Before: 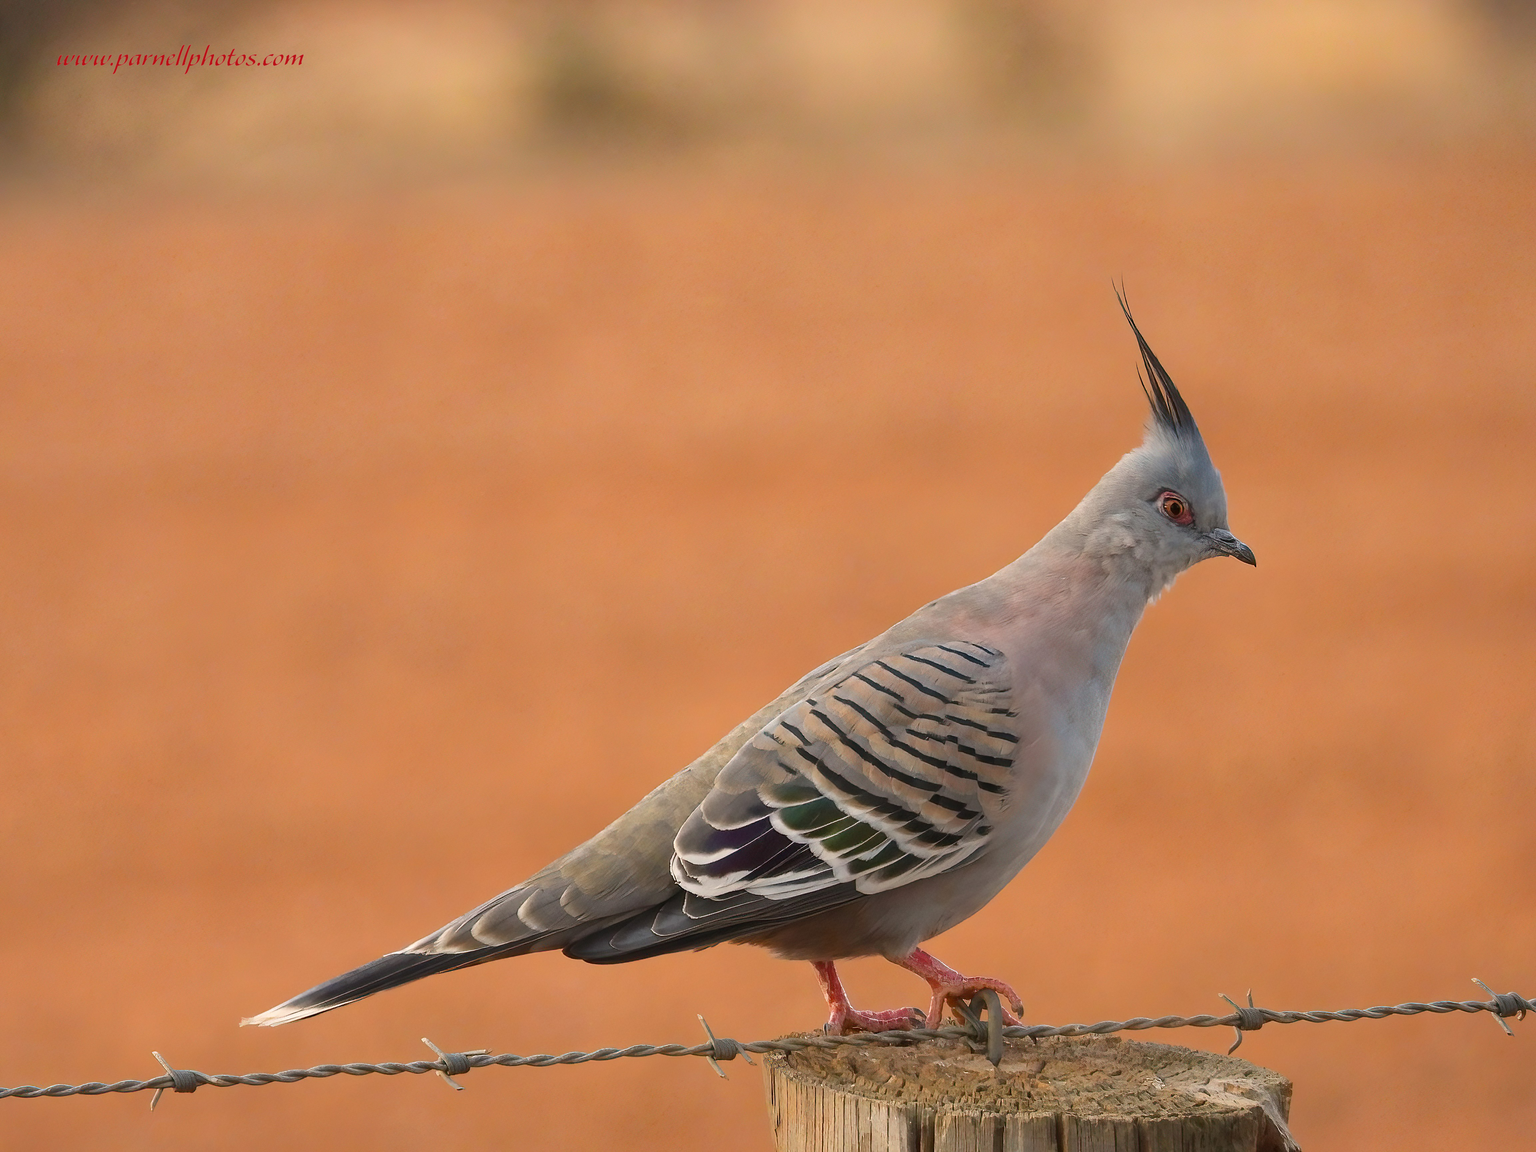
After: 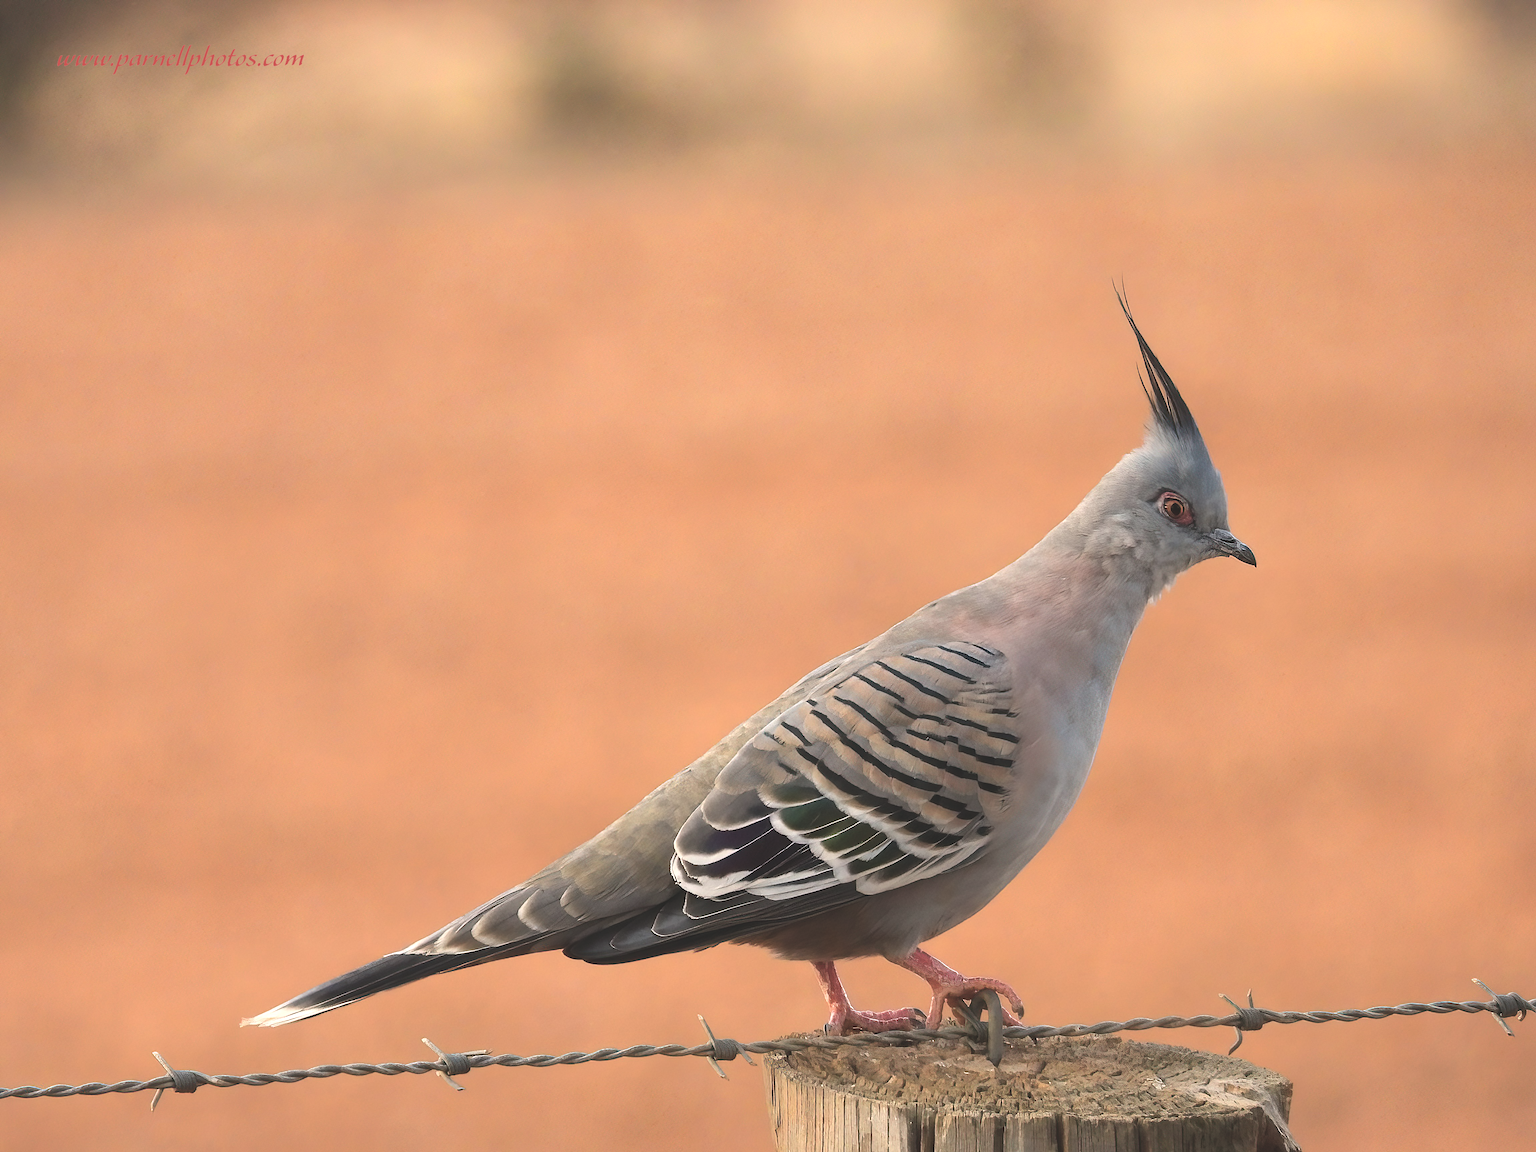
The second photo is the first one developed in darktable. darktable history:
color balance rgb: global offset › luminance 1.976%, perceptual saturation grading › global saturation -12.751%, perceptual brilliance grading › highlights 15.807%, perceptual brilliance grading › mid-tones 6.594%, perceptual brilliance grading › shadows -15.392%, saturation formula JzAzBz (2021)
